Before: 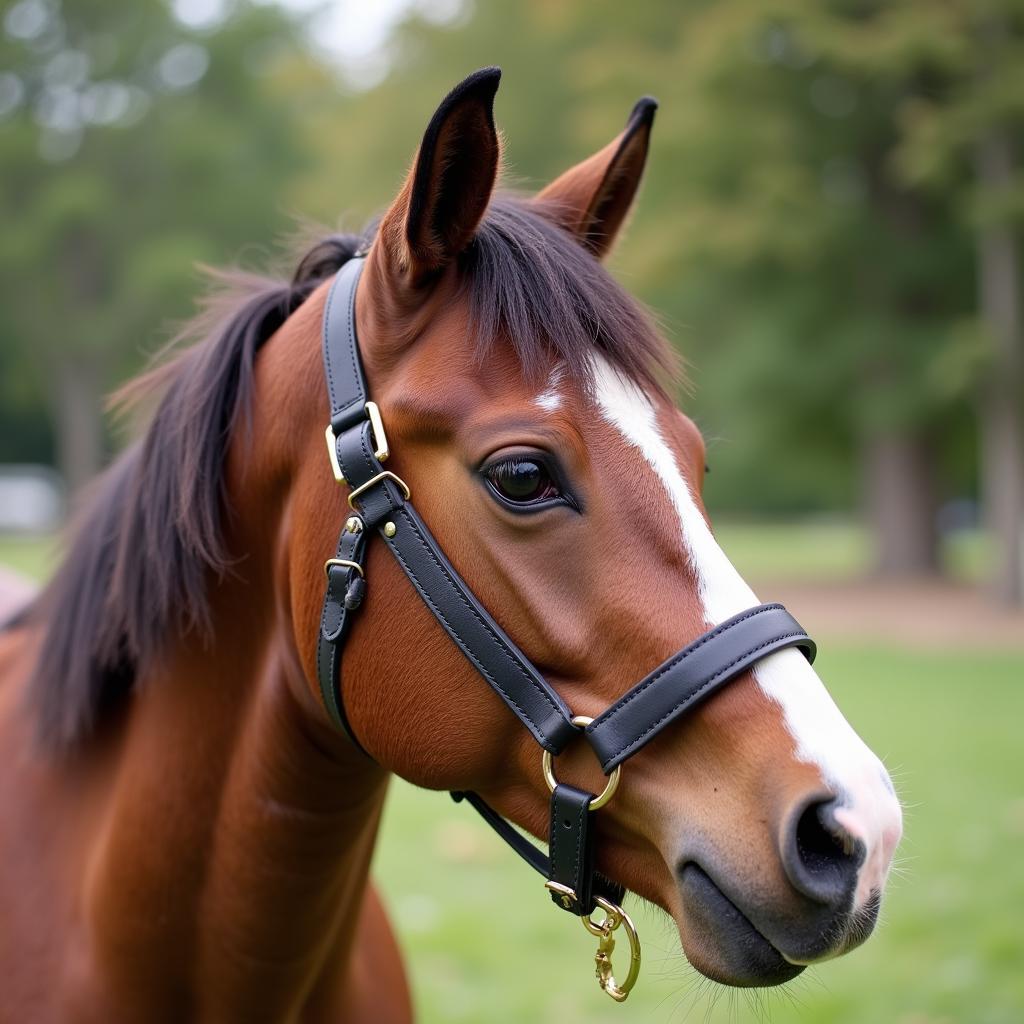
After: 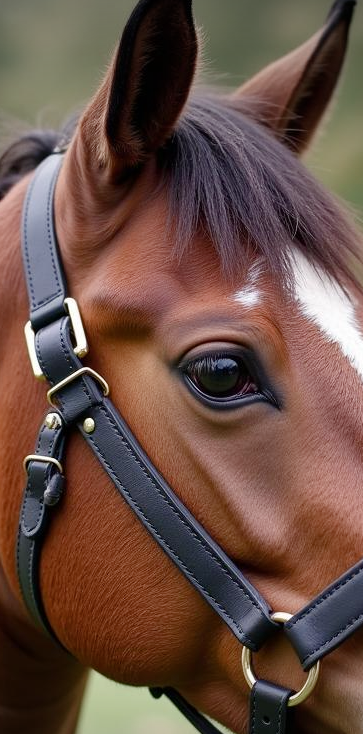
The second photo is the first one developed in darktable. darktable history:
shadows and highlights: shadows 20.81, highlights -82.06, soften with gaussian
vignetting: fall-off start 85.49%, fall-off radius 79.76%, center (-0.038, 0.149), width/height ratio 1.227
color balance rgb: perceptual saturation grading › global saturation -9.782%, perceptual saturation grading › highlights -27.571%, perceptual saturation grading › shadows 21.057%, global vibrance 9.329%
crop and rotate: left 29.417%, top 10.208%, right 35.101%, bottom 18.026%
